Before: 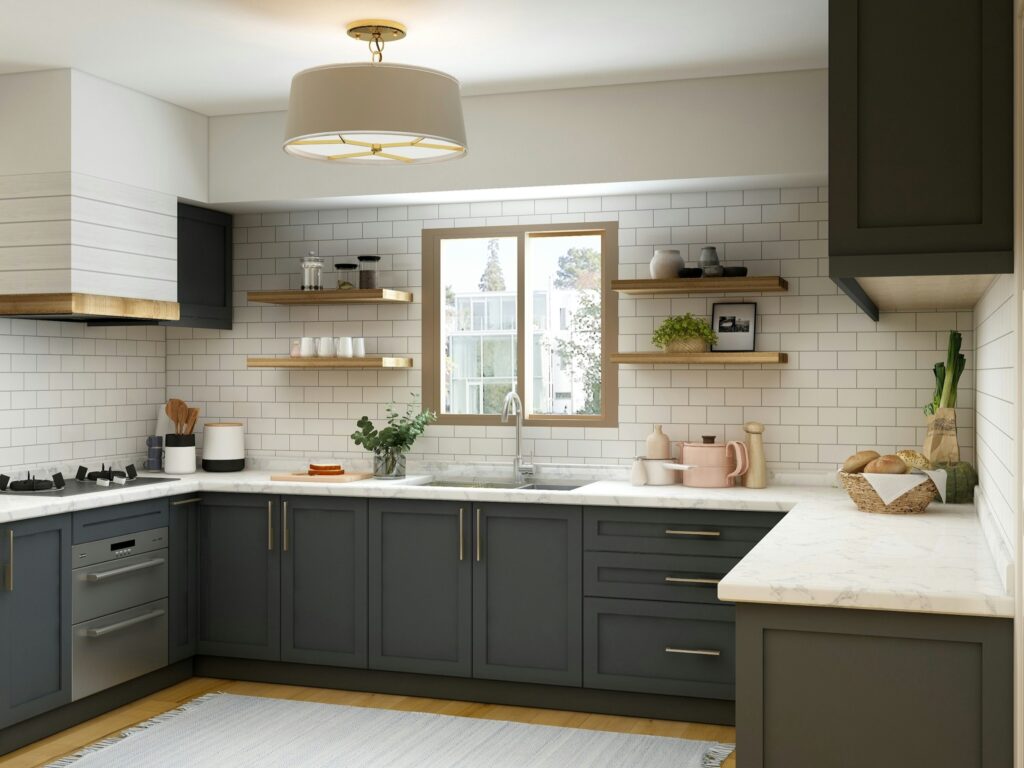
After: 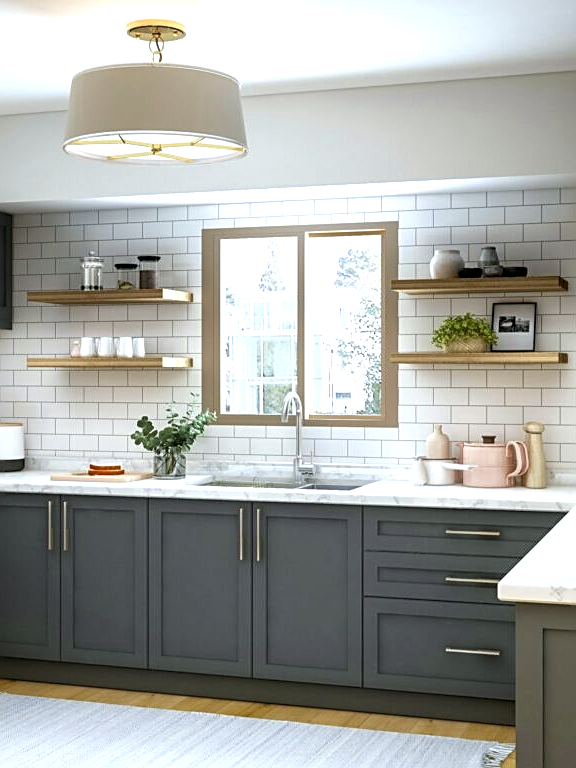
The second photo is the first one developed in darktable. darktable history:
local contrast: on, module defaults
exposure: exposure 0.6 EV, compensate highlight preservation false
crop: left 21.496%, right 22.254%
white balance: red 0.954, blue 1.079
sharpen: on, module defaults
